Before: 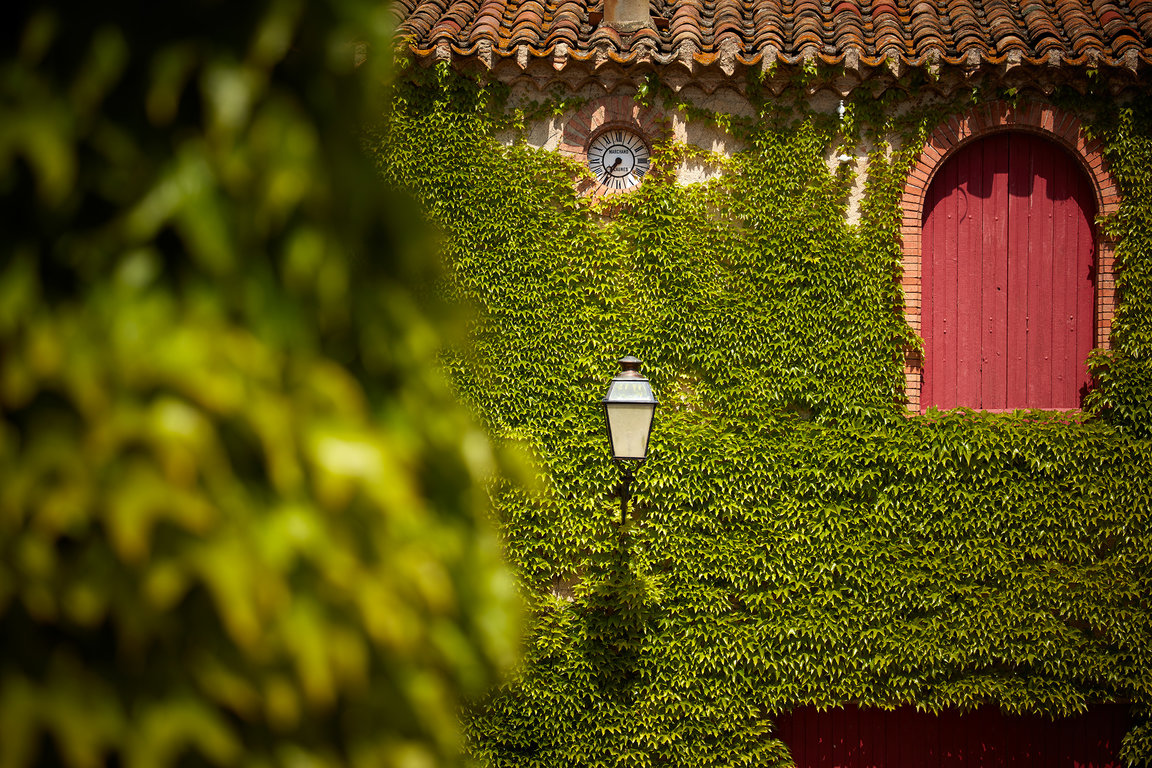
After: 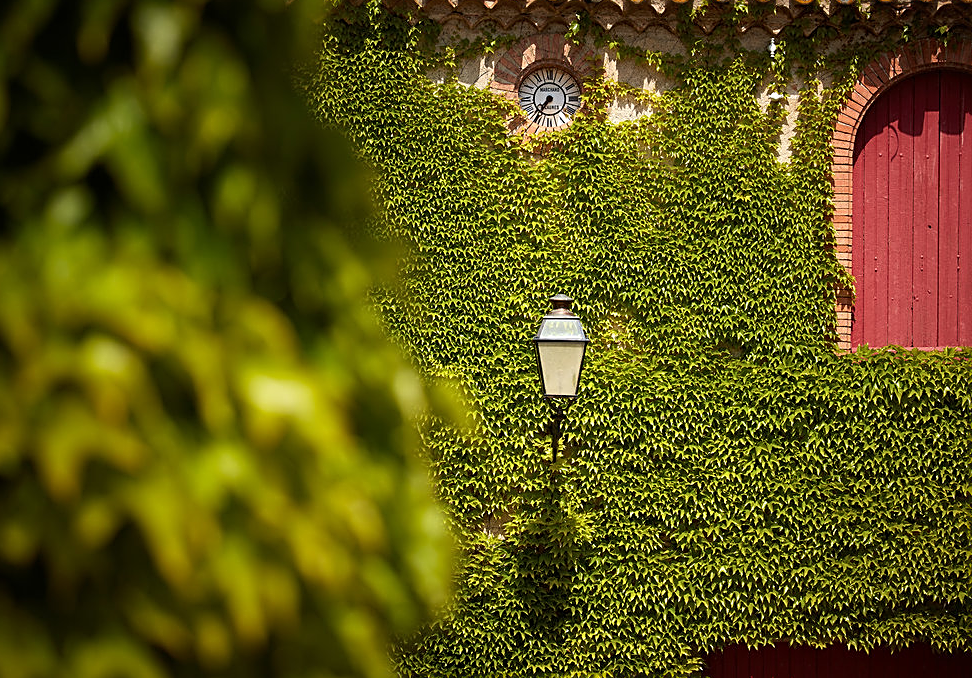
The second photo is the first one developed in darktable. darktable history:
sharpen: amount 0.571
crop: left 6.064%, top 8.161%, right 9.548%, bottom 3.544%
